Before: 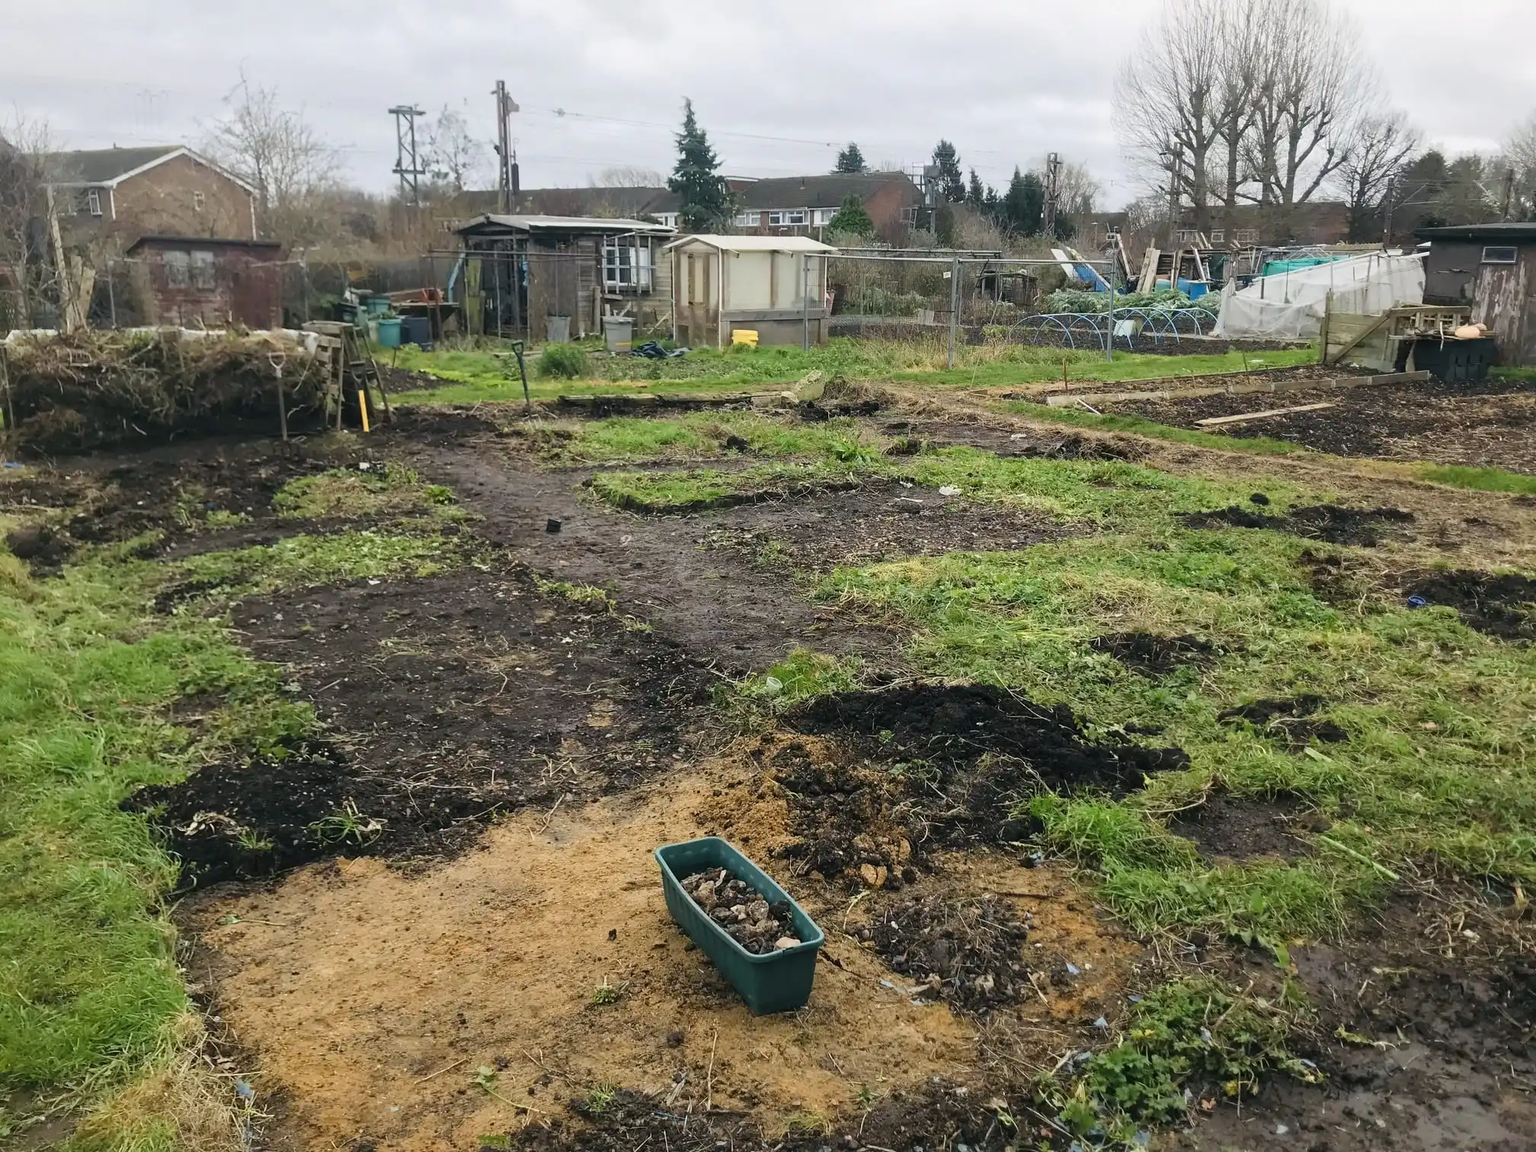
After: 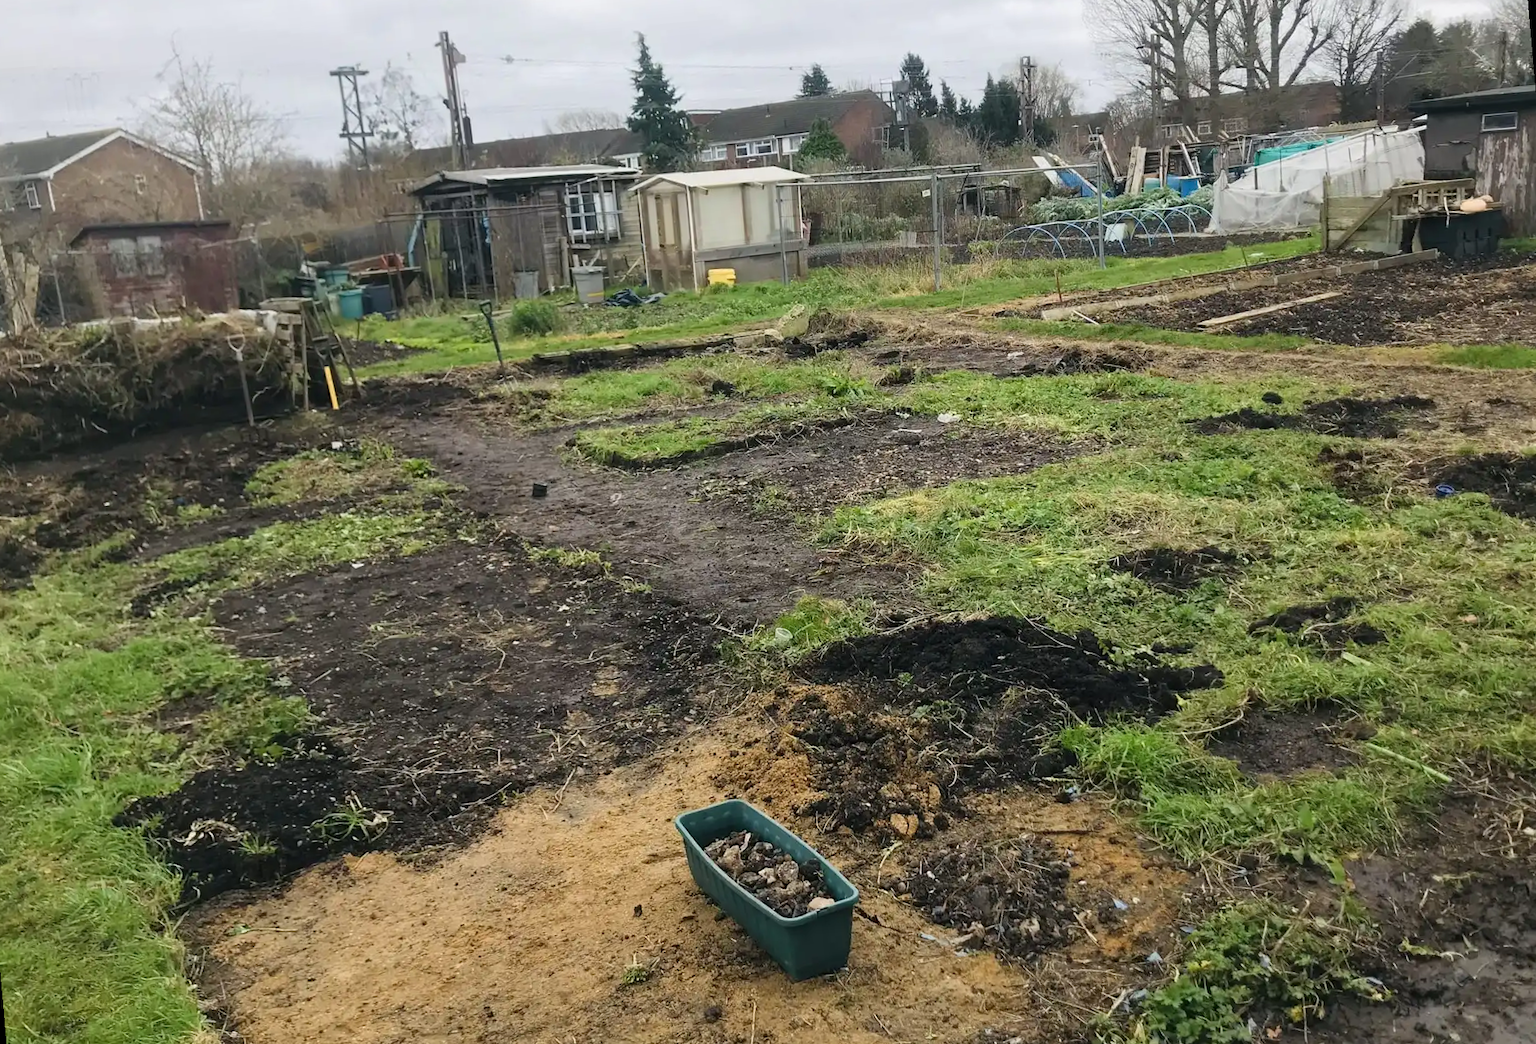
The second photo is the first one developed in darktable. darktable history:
rotate and perspective: rotation -5°, crop left 0.05, crop right 0.952, crop top 0.11, crop bottom 0.89
